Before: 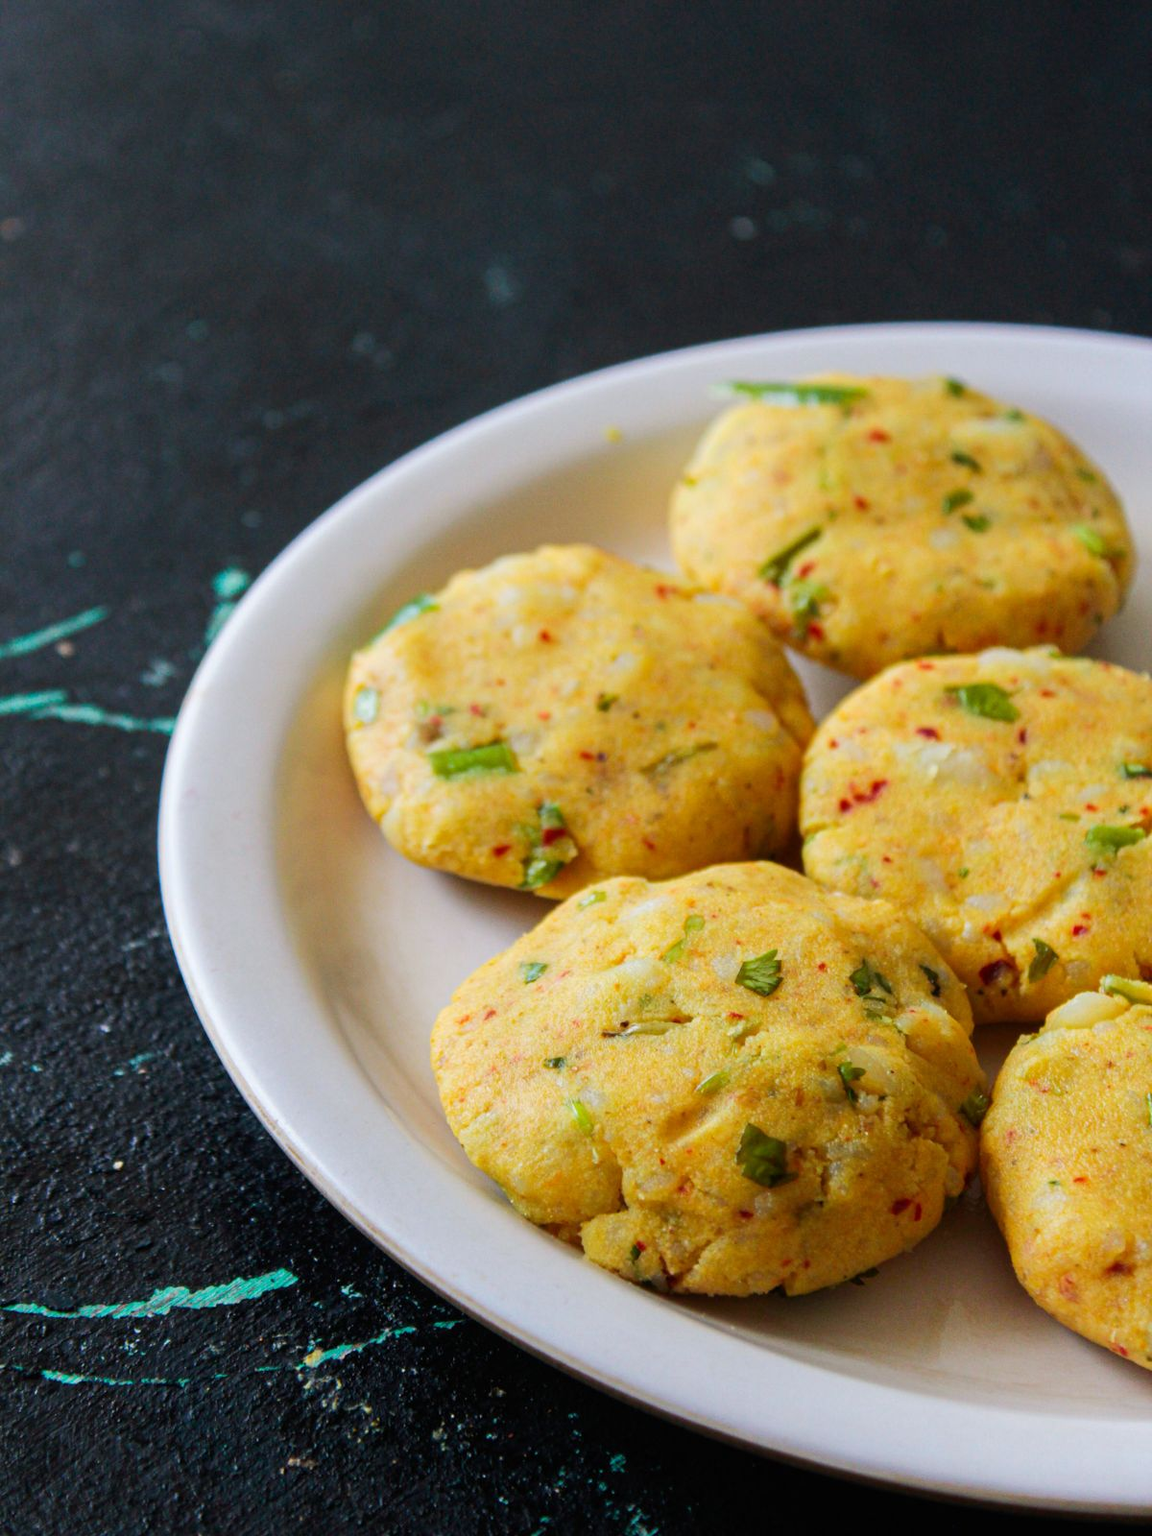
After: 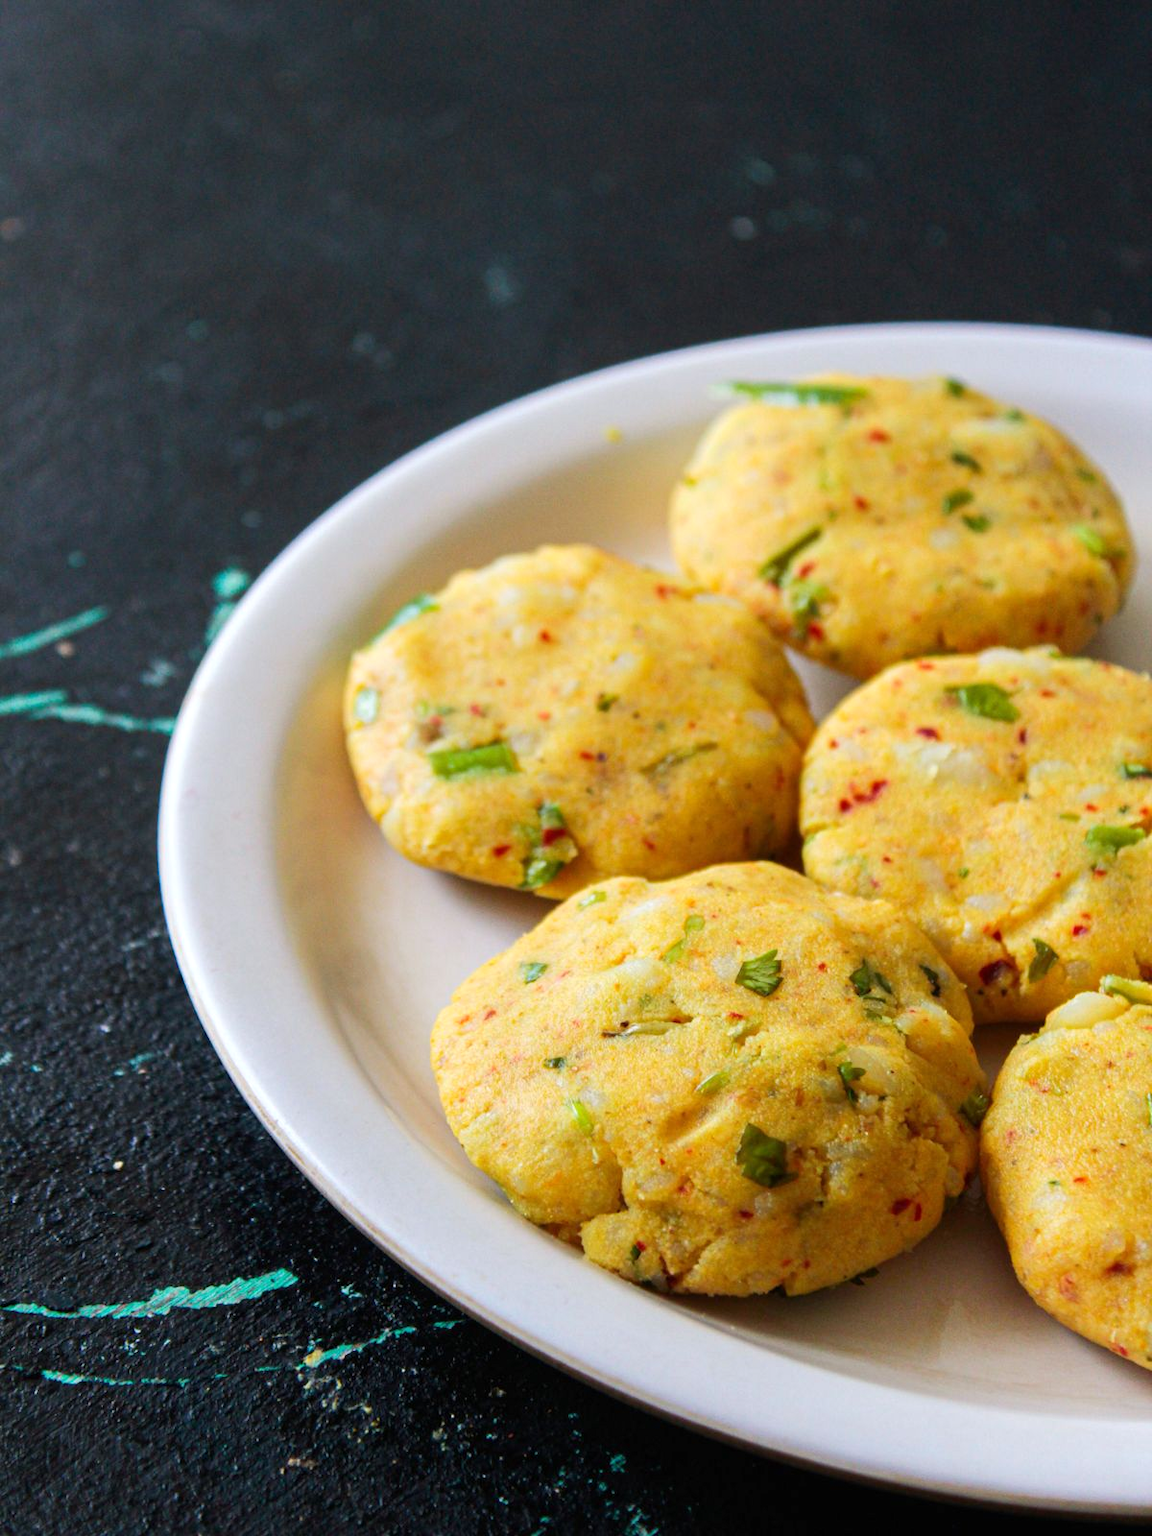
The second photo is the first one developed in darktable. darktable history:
exposure: exposure 0.2 EV, compensate highlight preservation false
tone equalizer: on, module defaults
